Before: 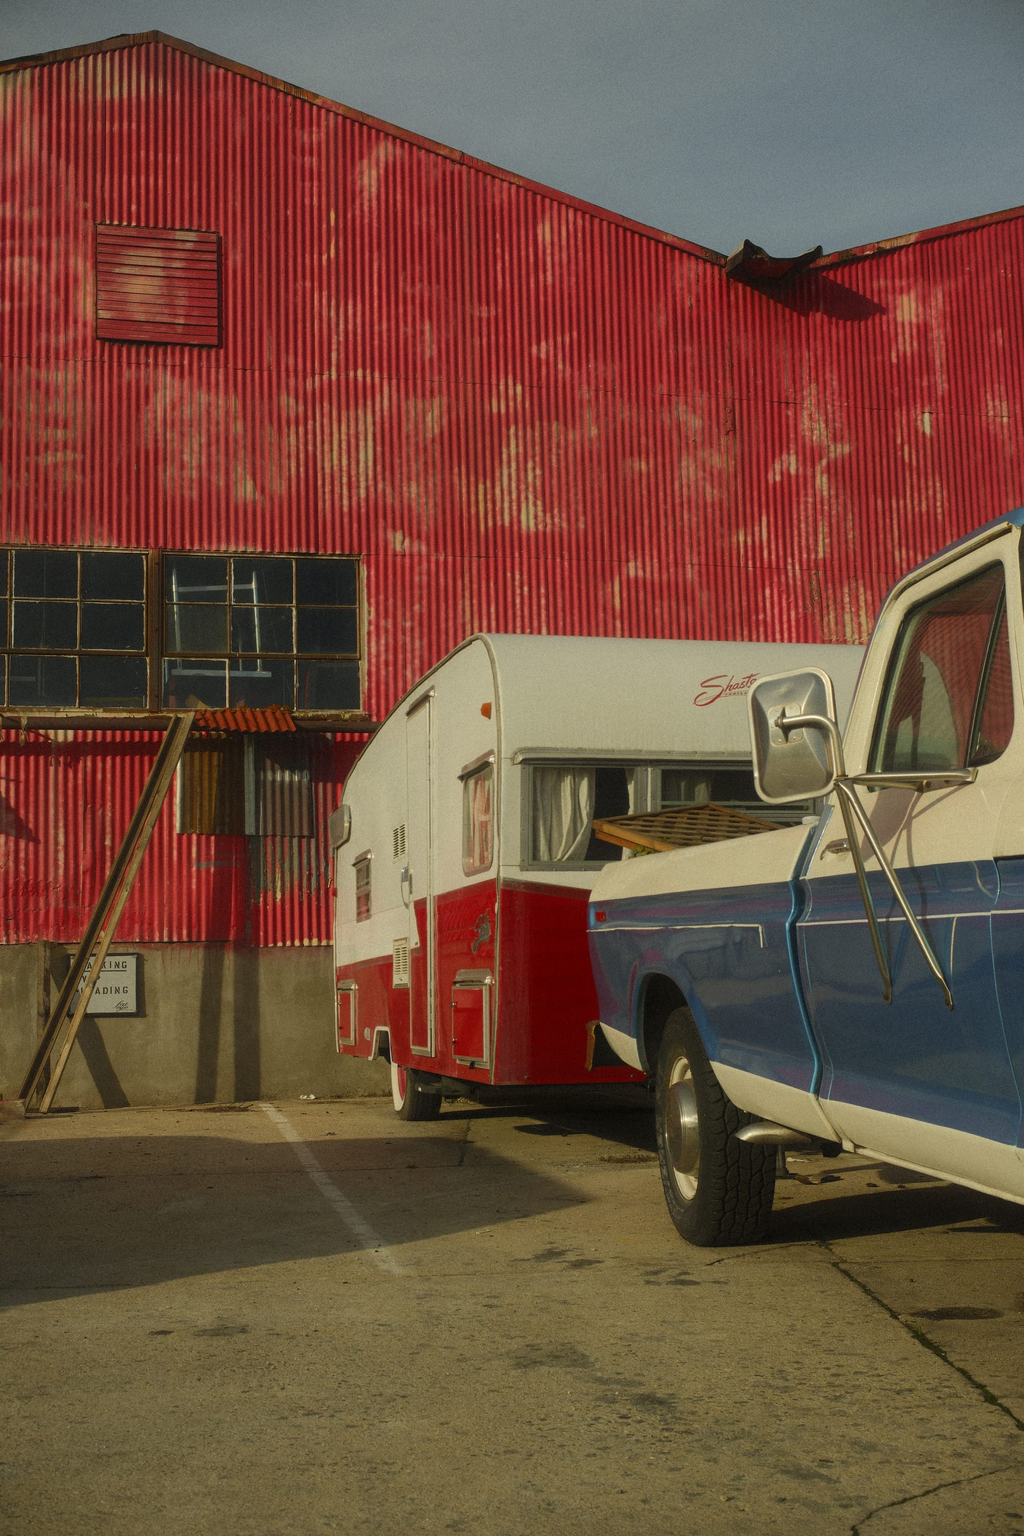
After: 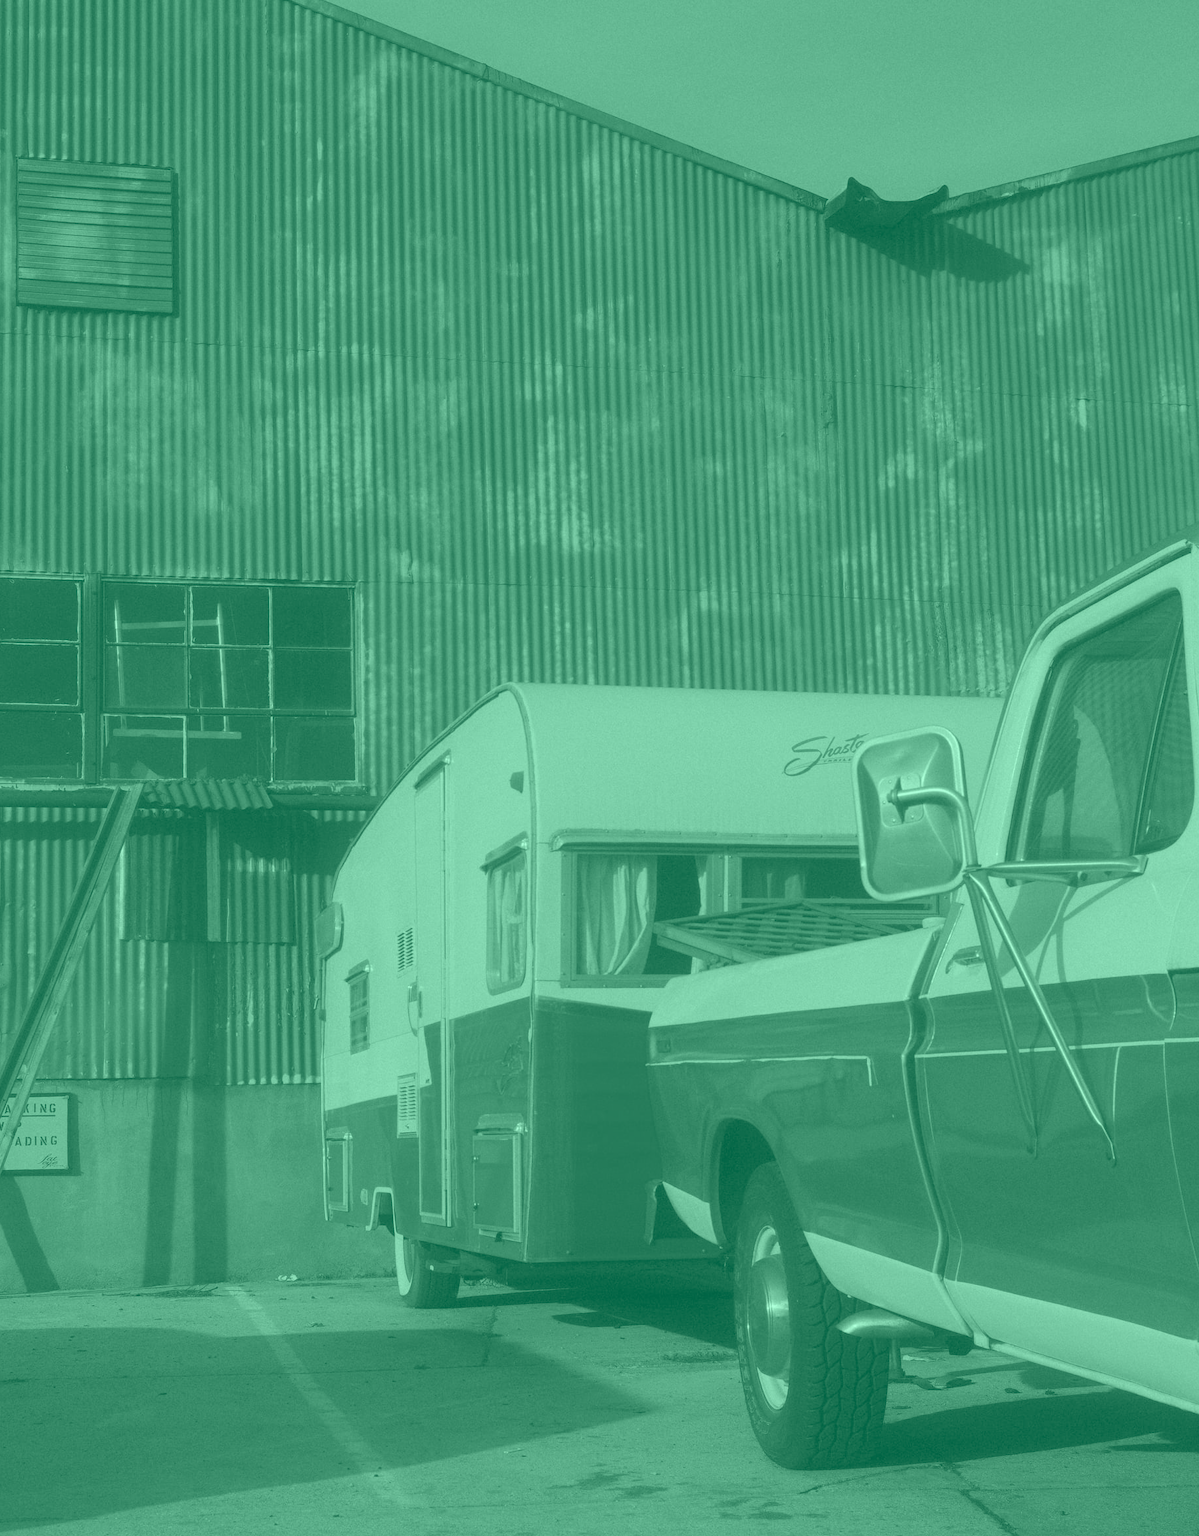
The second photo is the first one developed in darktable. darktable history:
exposure: exposure 0.74 EV, compensate highlight preservation false
white balance: red 0.986, blue 1.01
crop: left 8.155%, top 6.611%, bottom 15.385%
colorize: hue 147.6°, saturation 65%, lightness 21.64%
